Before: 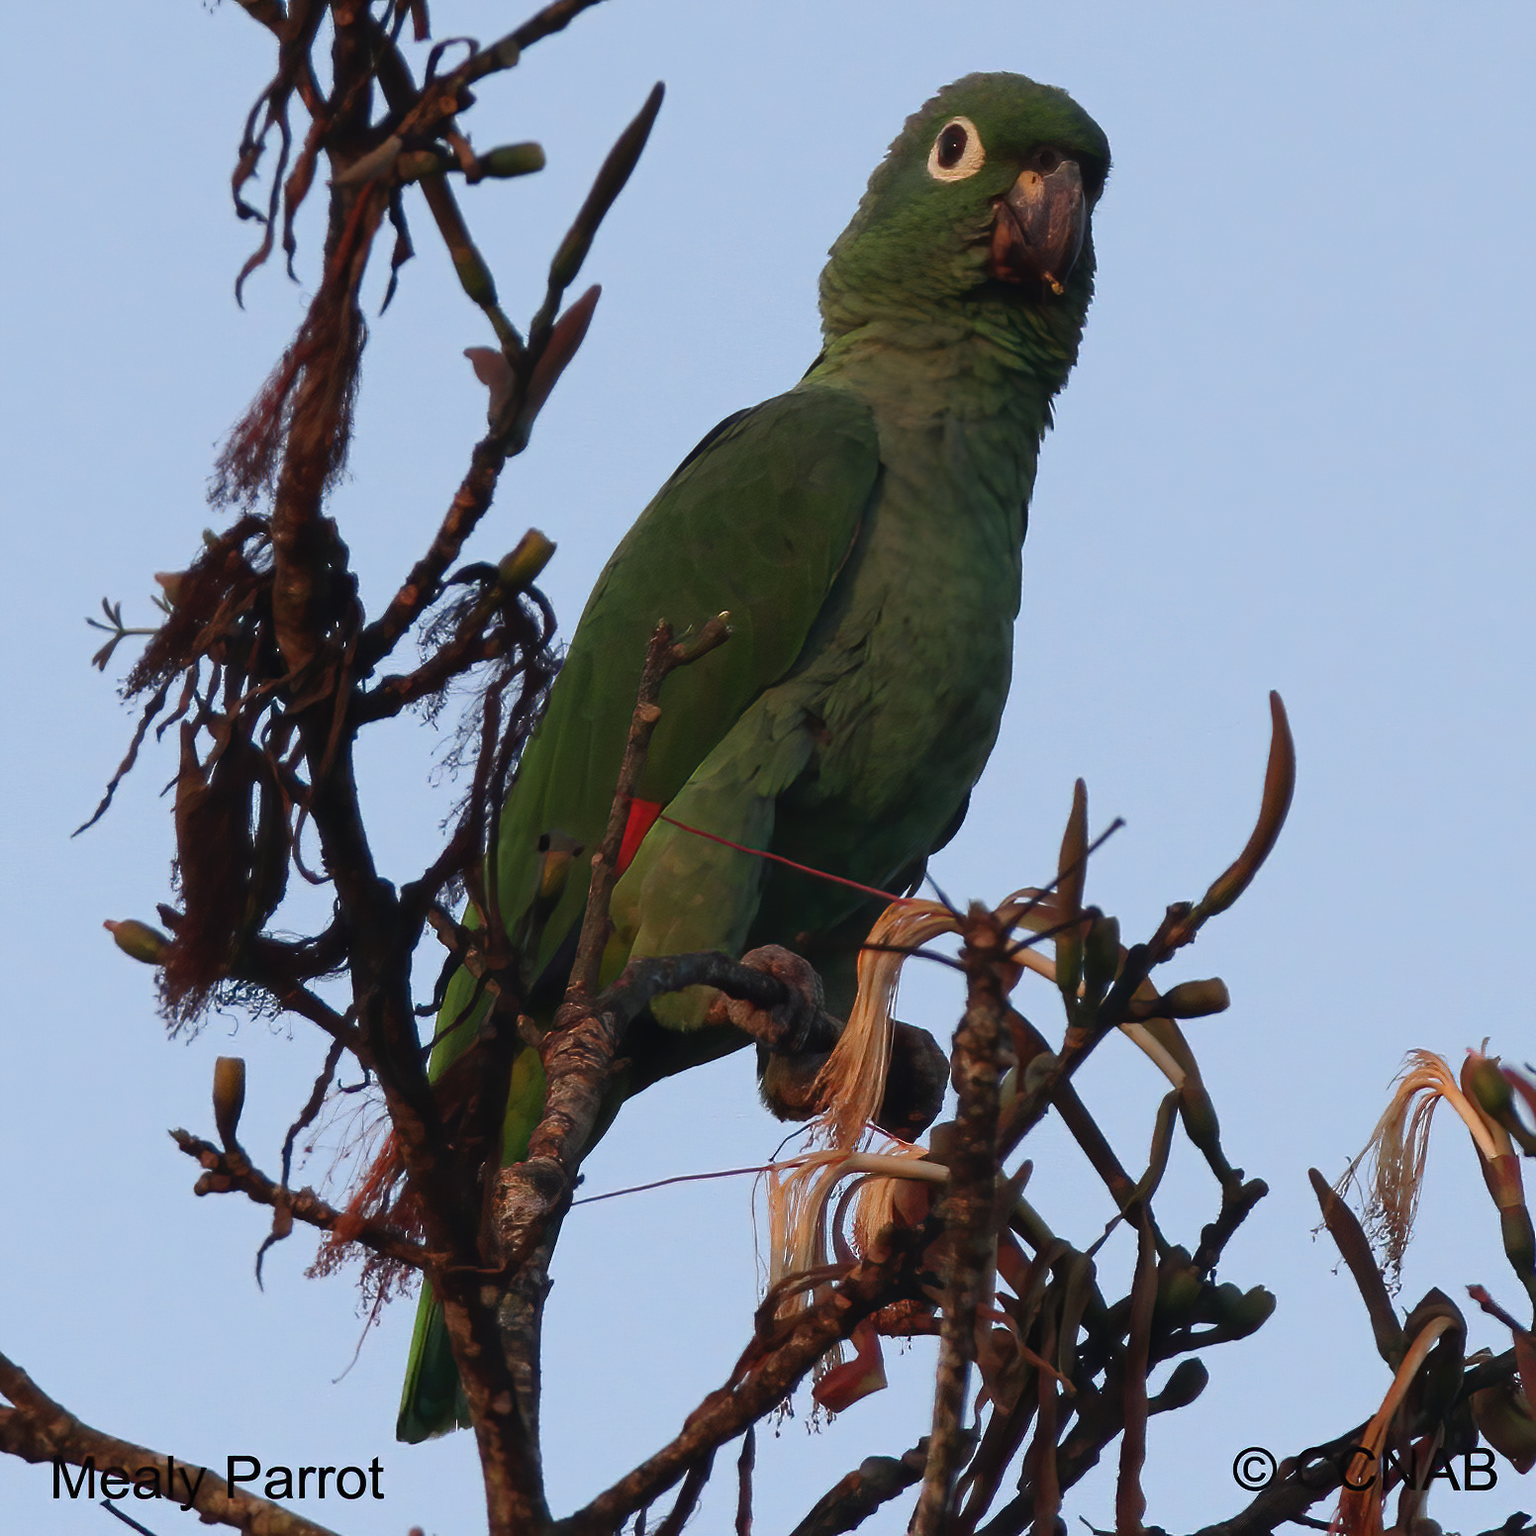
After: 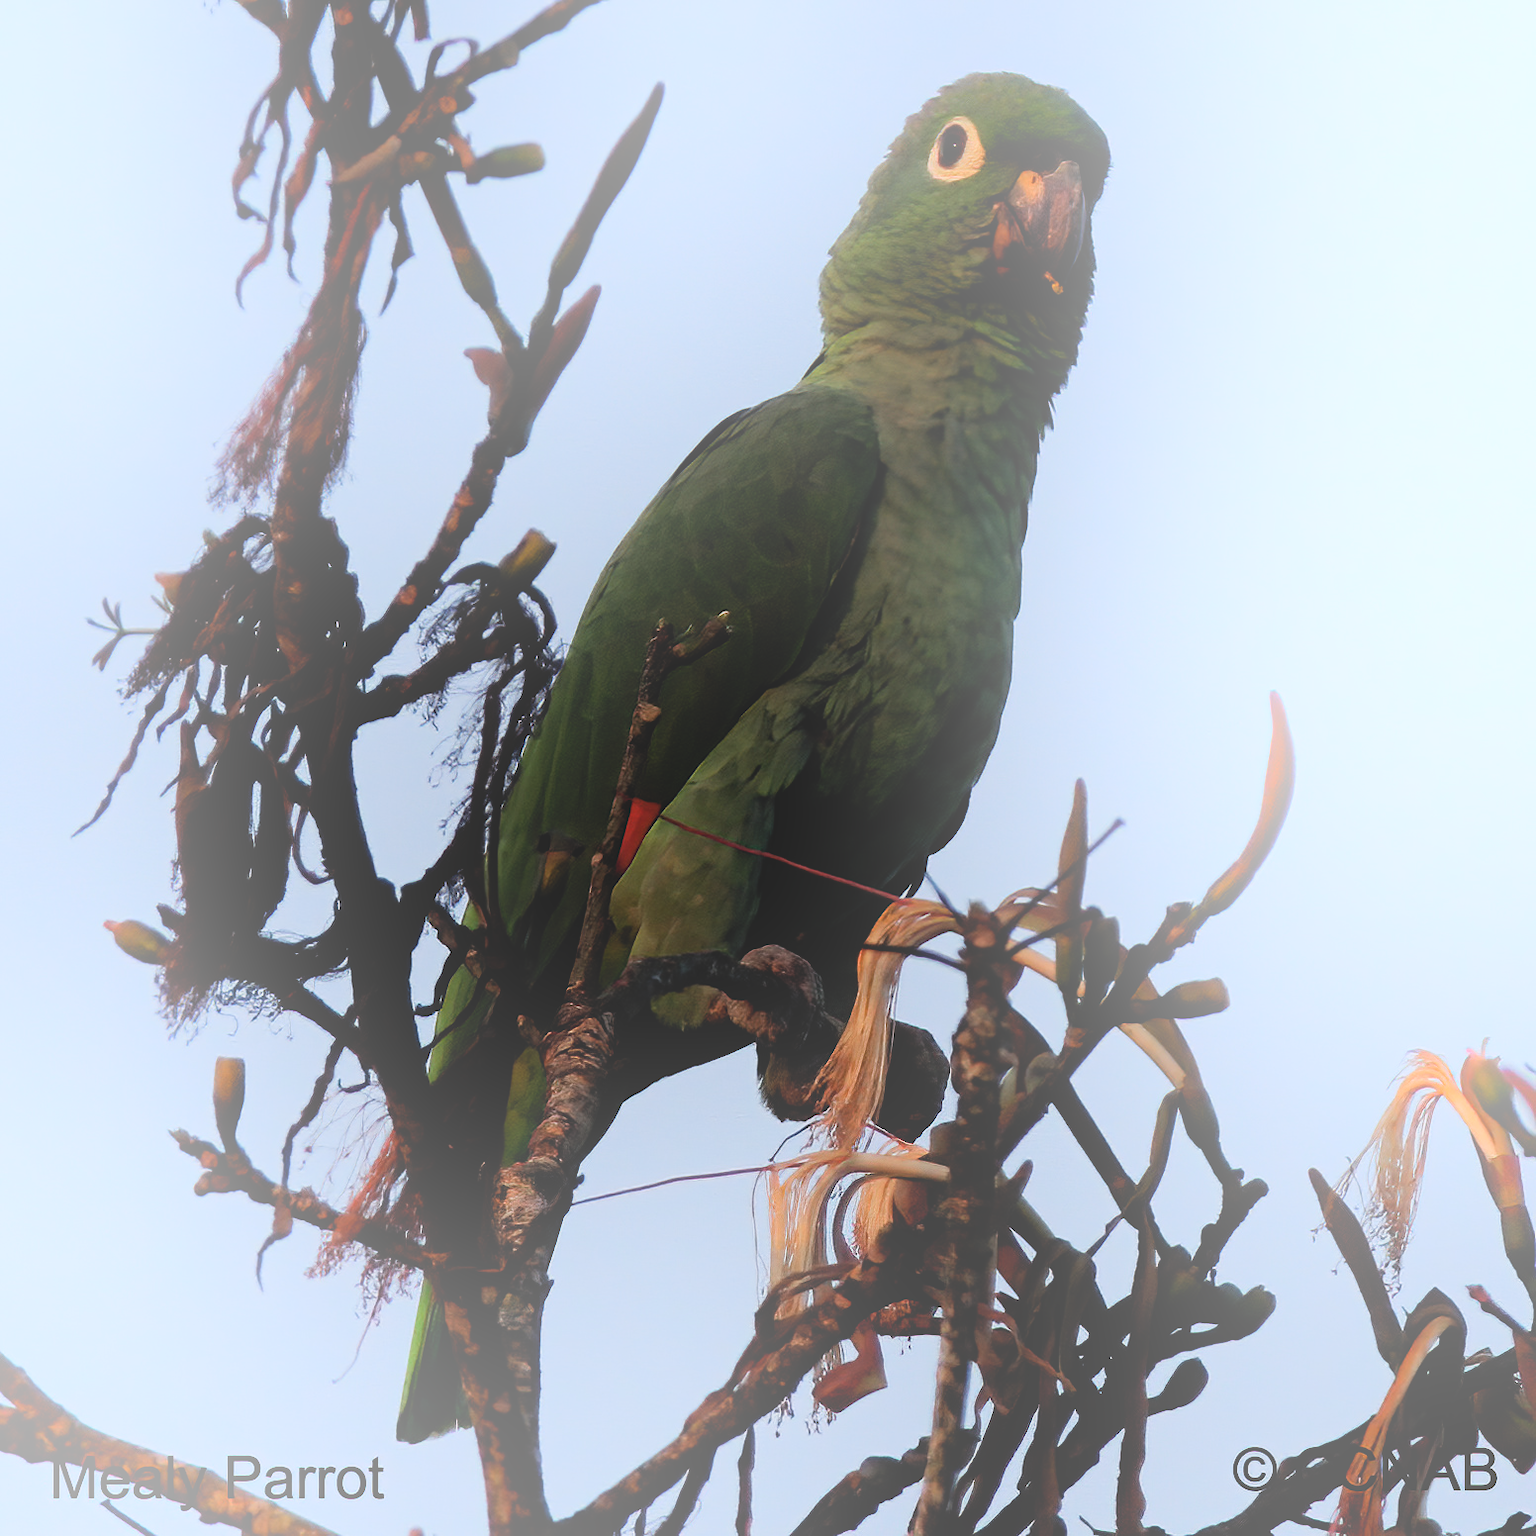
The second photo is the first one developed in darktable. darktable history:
bloom: size 40%
filmic rgb: black relative exposure -5 EV, white relative exposure 3.5 EV, hardness 3.19, contrast 1.2, highlights saturation mix -50%
